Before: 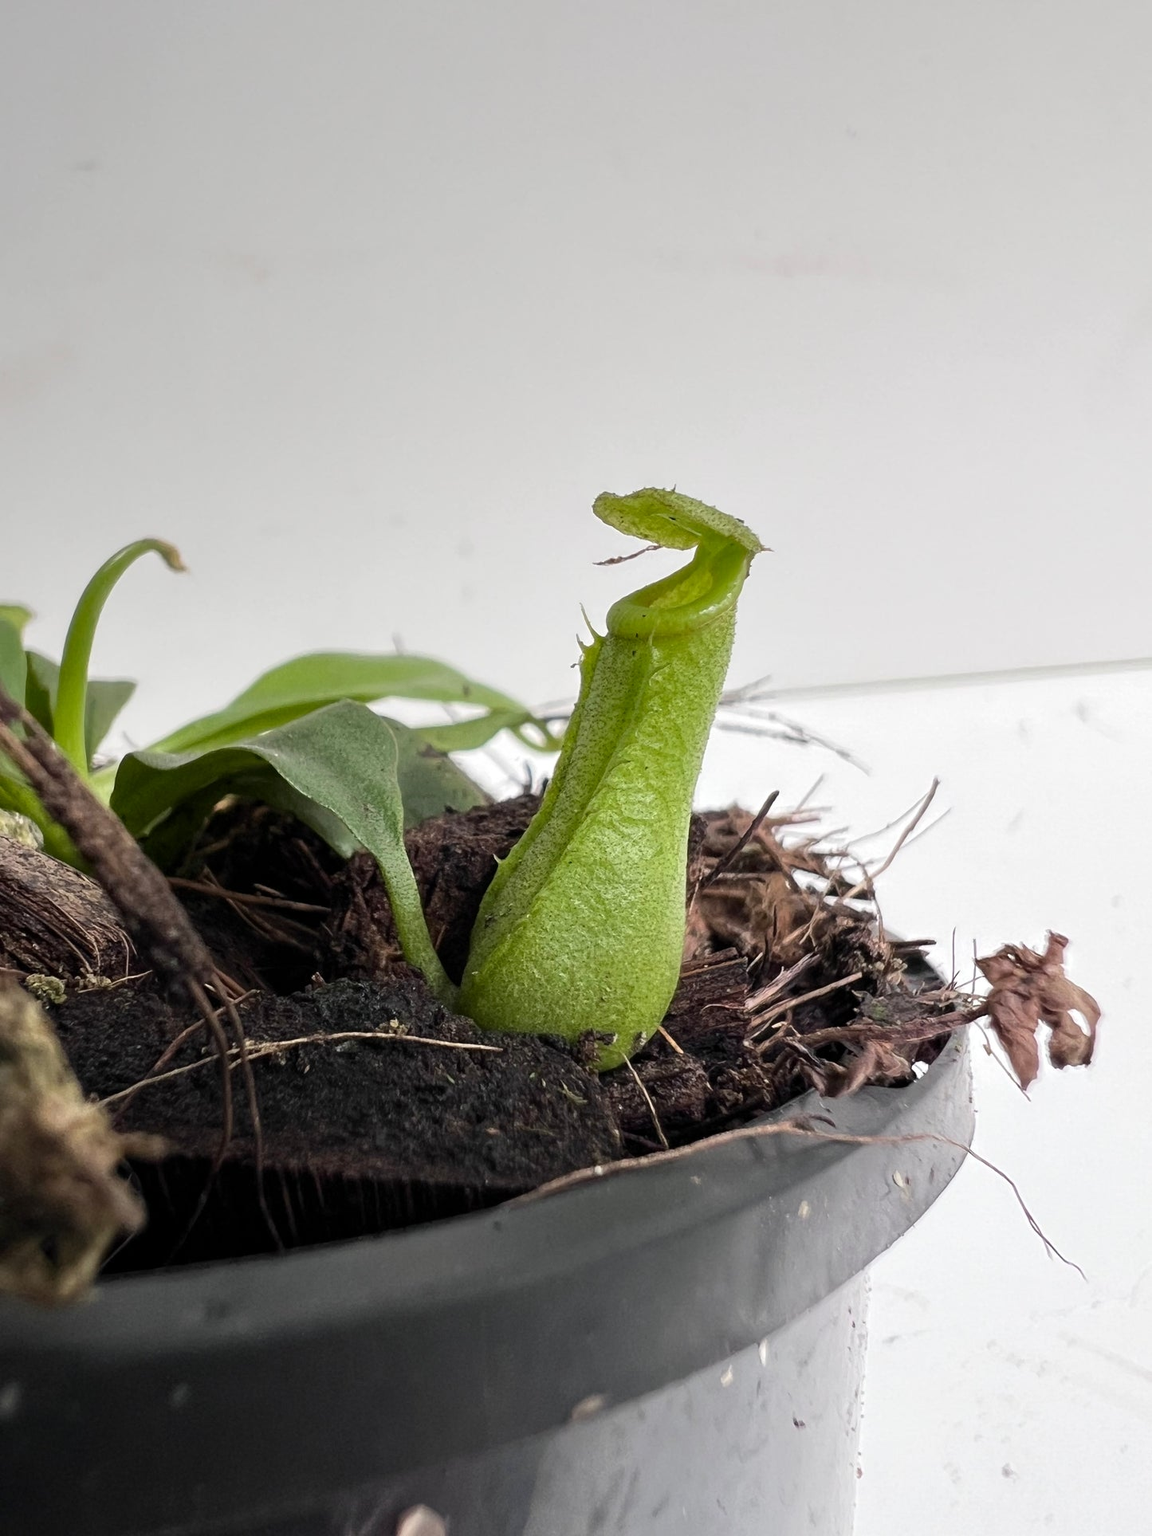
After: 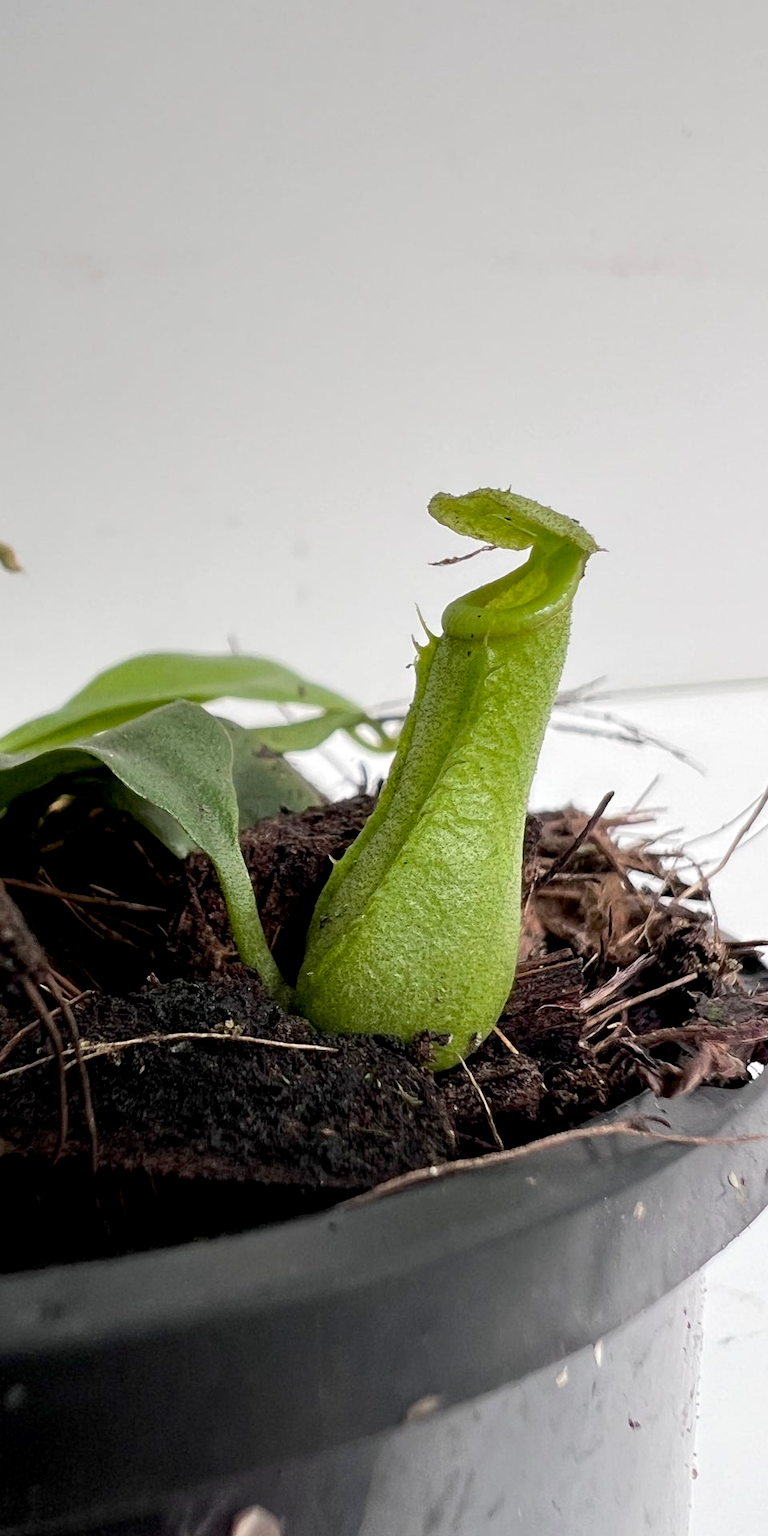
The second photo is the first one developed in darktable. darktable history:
crop and rotate: left 14.37%, right 18.941%
color zones: curves: ch0 [(0, 0.5) (0.143, 0.5) (0.286, 0.5) (0.429, 0.5) (0.571, 0.5) (0.714, 0.476) (0.857, 0.5) (1, 0.5)]; ch2 [(0, 0.5) (0.143, 0.5) (0.286, 0.5) (0.429, 0.5) (0.571, 0.5) (0.714, 0.487) (0.857, 0.5) (1, 0.5)]
exposure: black level correction 0.01, exposure 0.01 EV, compensate exposure bias true, compensate highlight preservation false
